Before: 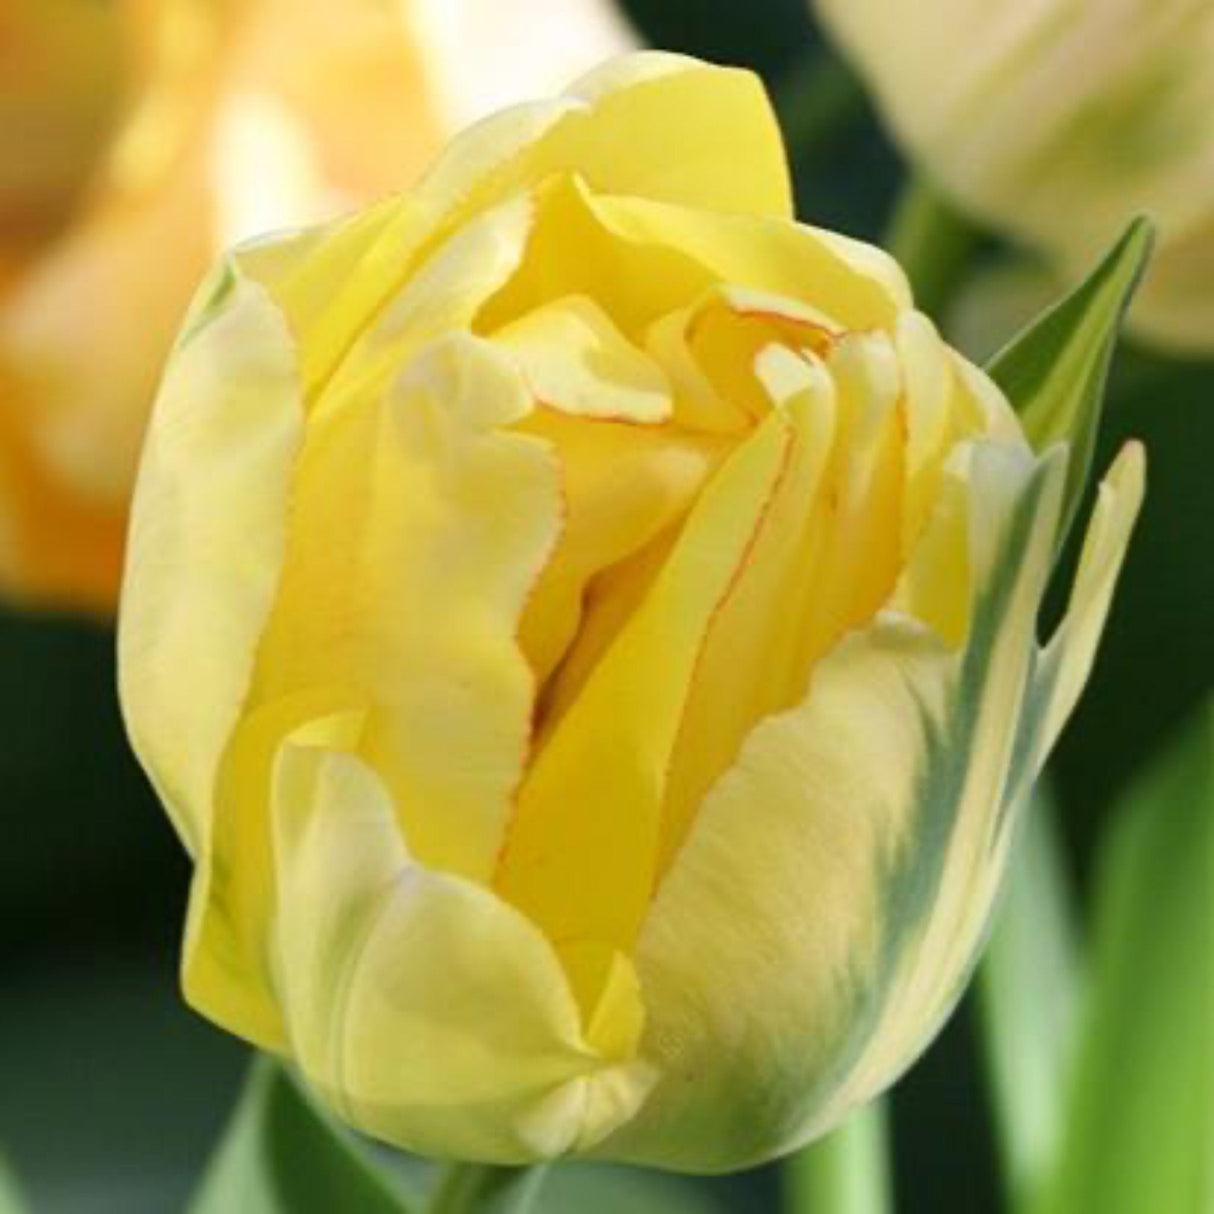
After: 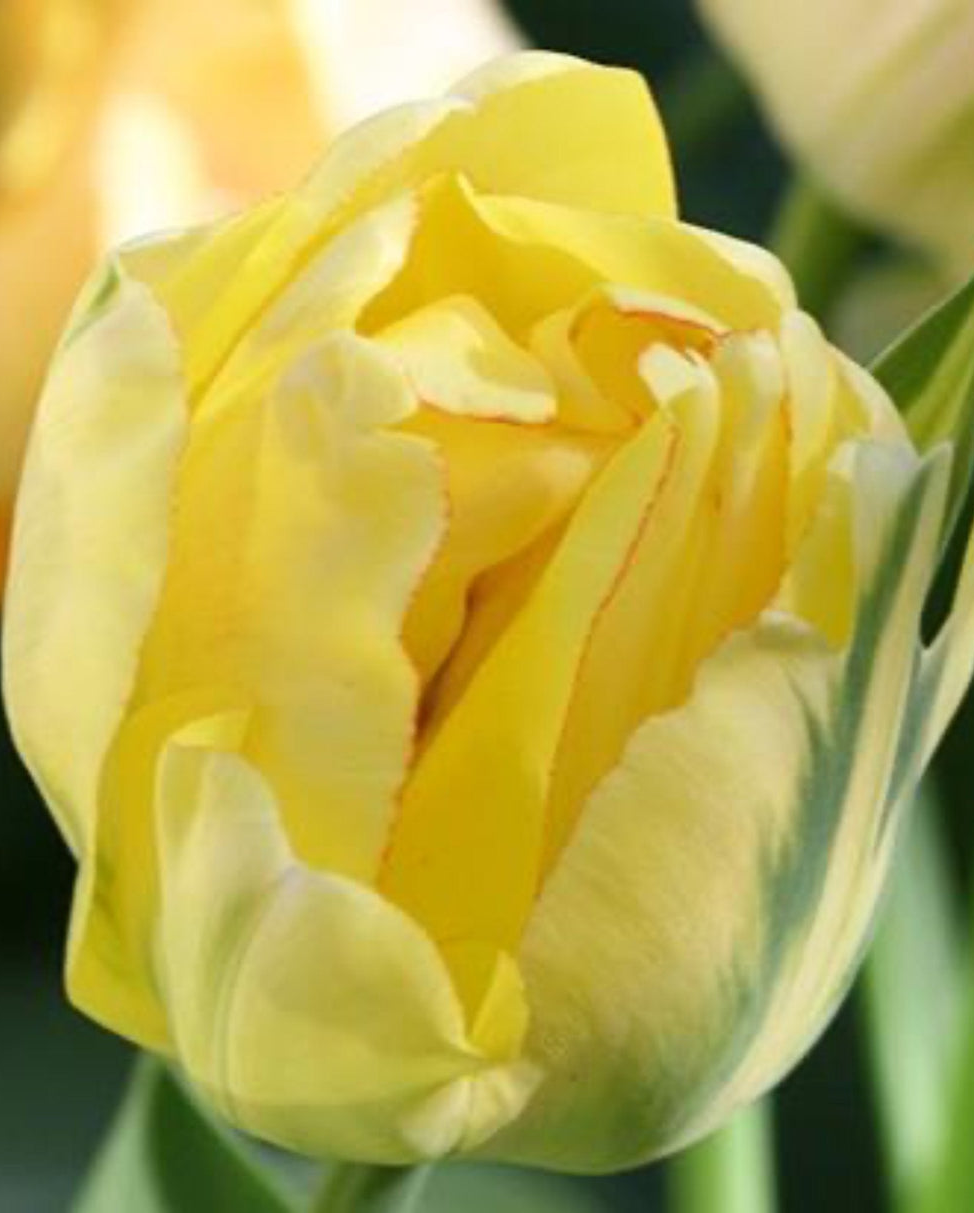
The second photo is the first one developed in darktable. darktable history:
crop and rotate: left 9.582%, right 10.144%
